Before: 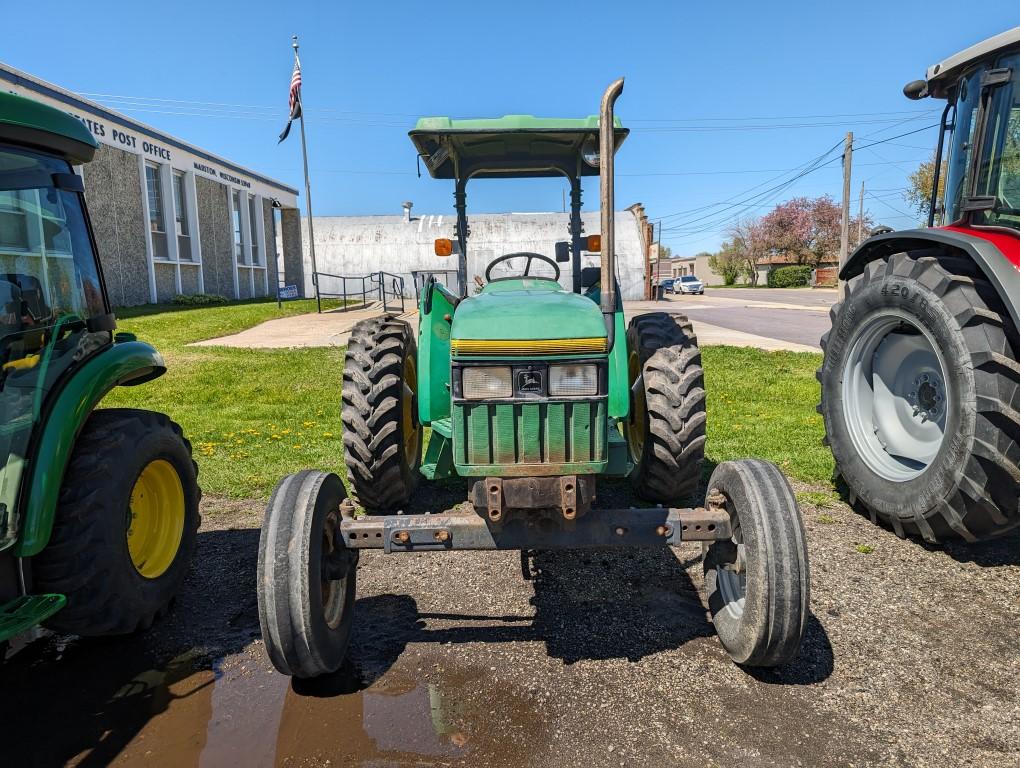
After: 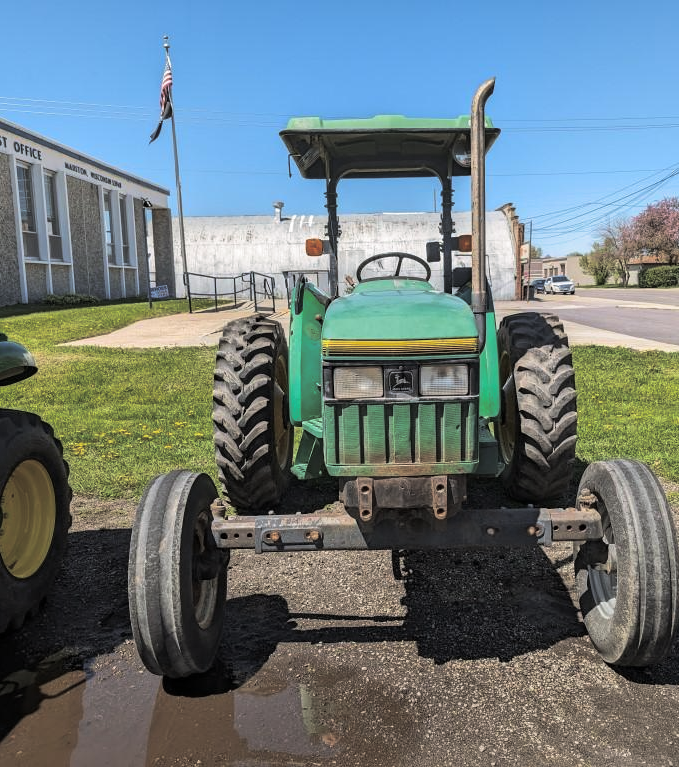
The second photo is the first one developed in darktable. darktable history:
split-toning: shadows › hue 36°, shadows › saturation 0.05, highlights › hue 10.8°, highlights › saturation 0.15, compress 40%
crop and rotate: left 12.648%, right 20.685%
